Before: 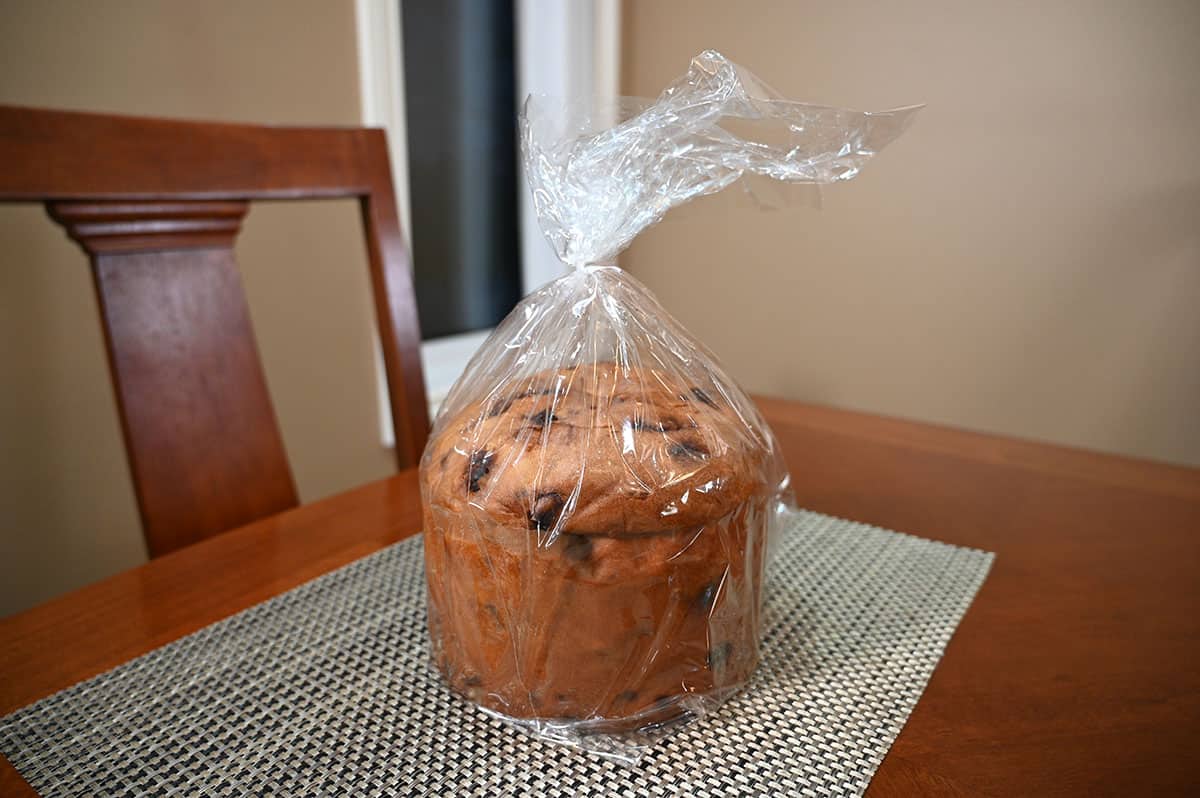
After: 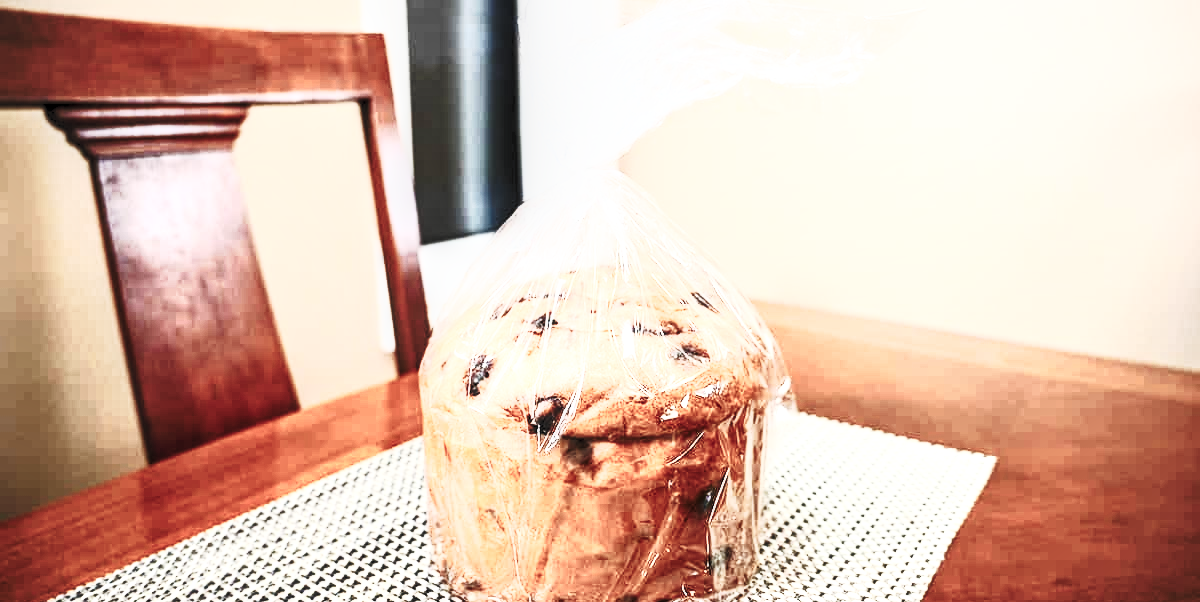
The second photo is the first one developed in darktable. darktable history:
local contrast: detail 130%
color balance rgb: global offset › luminance -0.356%, perceptual saturation grading › global saturation 0.154%
color zones: curves: ch1 [(0.29, 0.492) (0.373, 0.185) (0.509, 0.481)]; ch2 [(0.25, 0.462) (0.749, 0.457)]
base curve: curves: ch0 [(0, 0) (0.028, 0.03) (0.105, 0.232) (0.387, 0.748) (0.754, 0.968) (1, 1)], preserve colors none
tone equalizer: -8 EV -0.444 EV, -7 EV -0.408 EV, -6 EV -0.333 EV, -5 EV -0.246 EV, -3 EV 0.218 EV, -2 EV 0.31 EV, -1 EV 0.377 EV, +0 EV 0.399 EV, edges refinement/feathering 500, mask exposure compensation -1.57 EV, preserve details no
contrast brightness saturation: contrast 0.578, brightness 0.574, saturation -0.338
crop and rotate: top 12.101%, bottom 12.43%
tone curve: curves: ch0 [(0, 0) (0.003, 0.019) (0.011, 0.019) (0.025, 0.026) (0.044, 0.043) (0.069, 0.066) (0.1, 0.095) (0.136, 0.133) (0.177, 0.181) (0.224, 0.233) (0.277, 0.302) (0.335, 0.375) (0.399, 0.452) (0.468, 0.532) (0.543, 0.609) (0.623, 0.695) (0.709, 0.775) (0.801, 0.865) (0.898, 0.932) (1, 1)], preserve colors none
